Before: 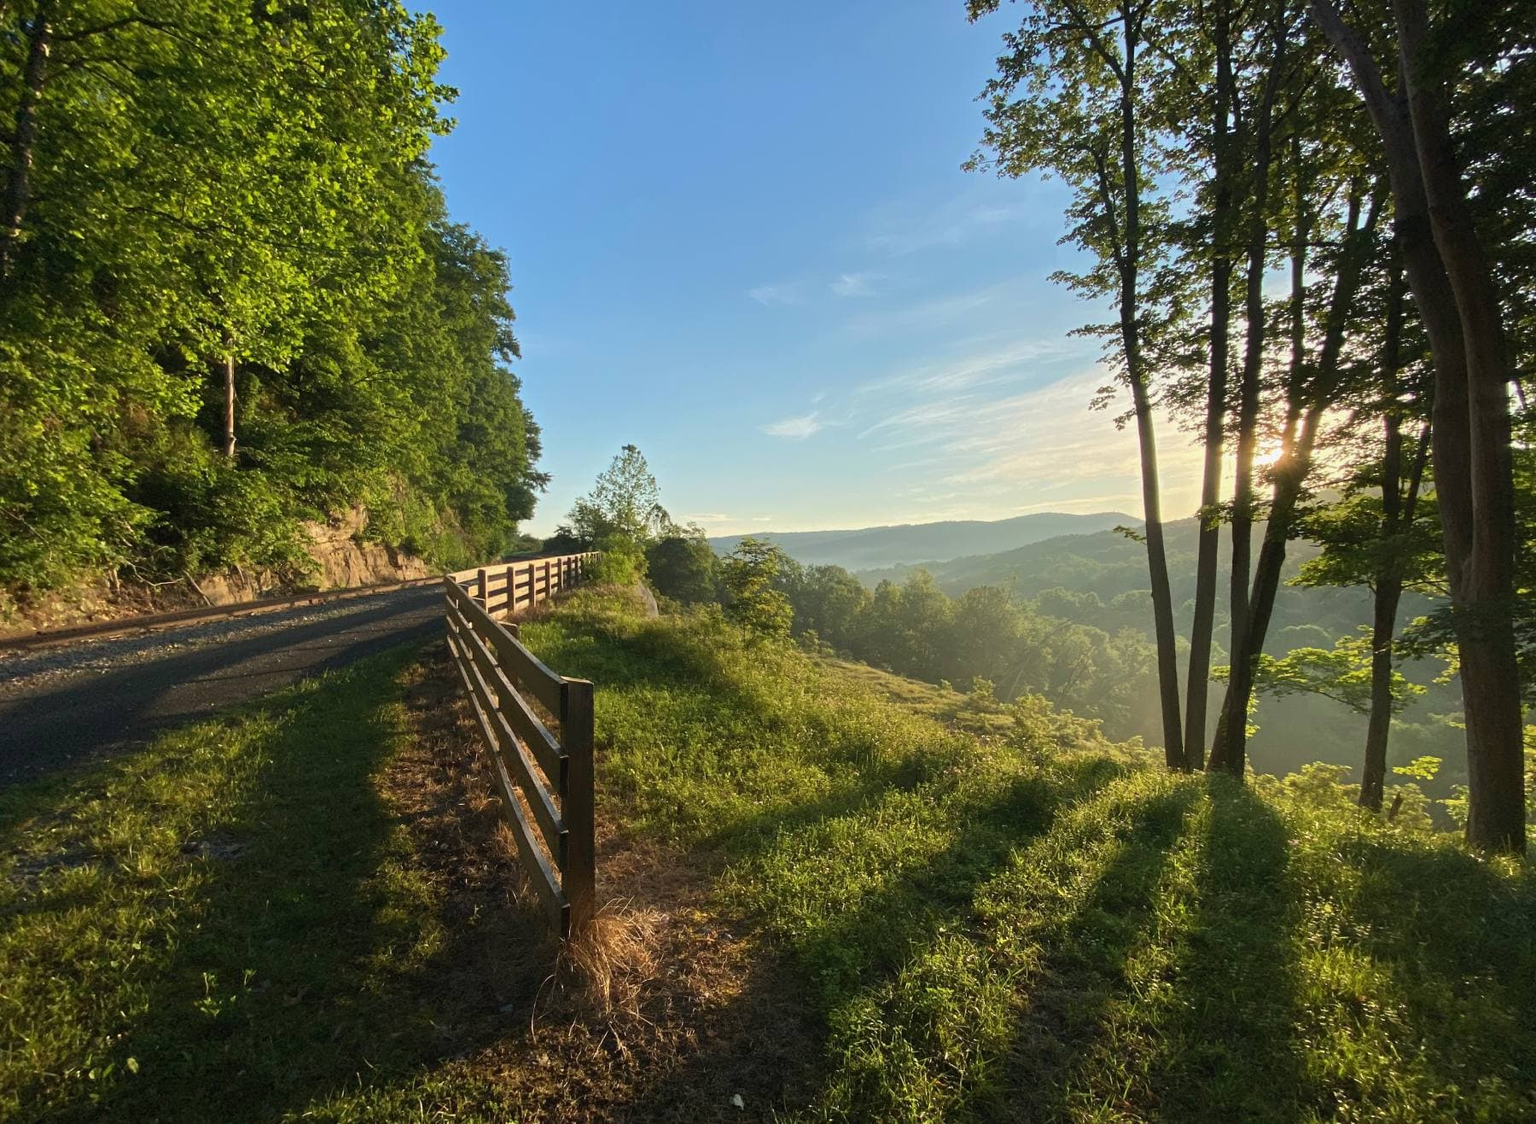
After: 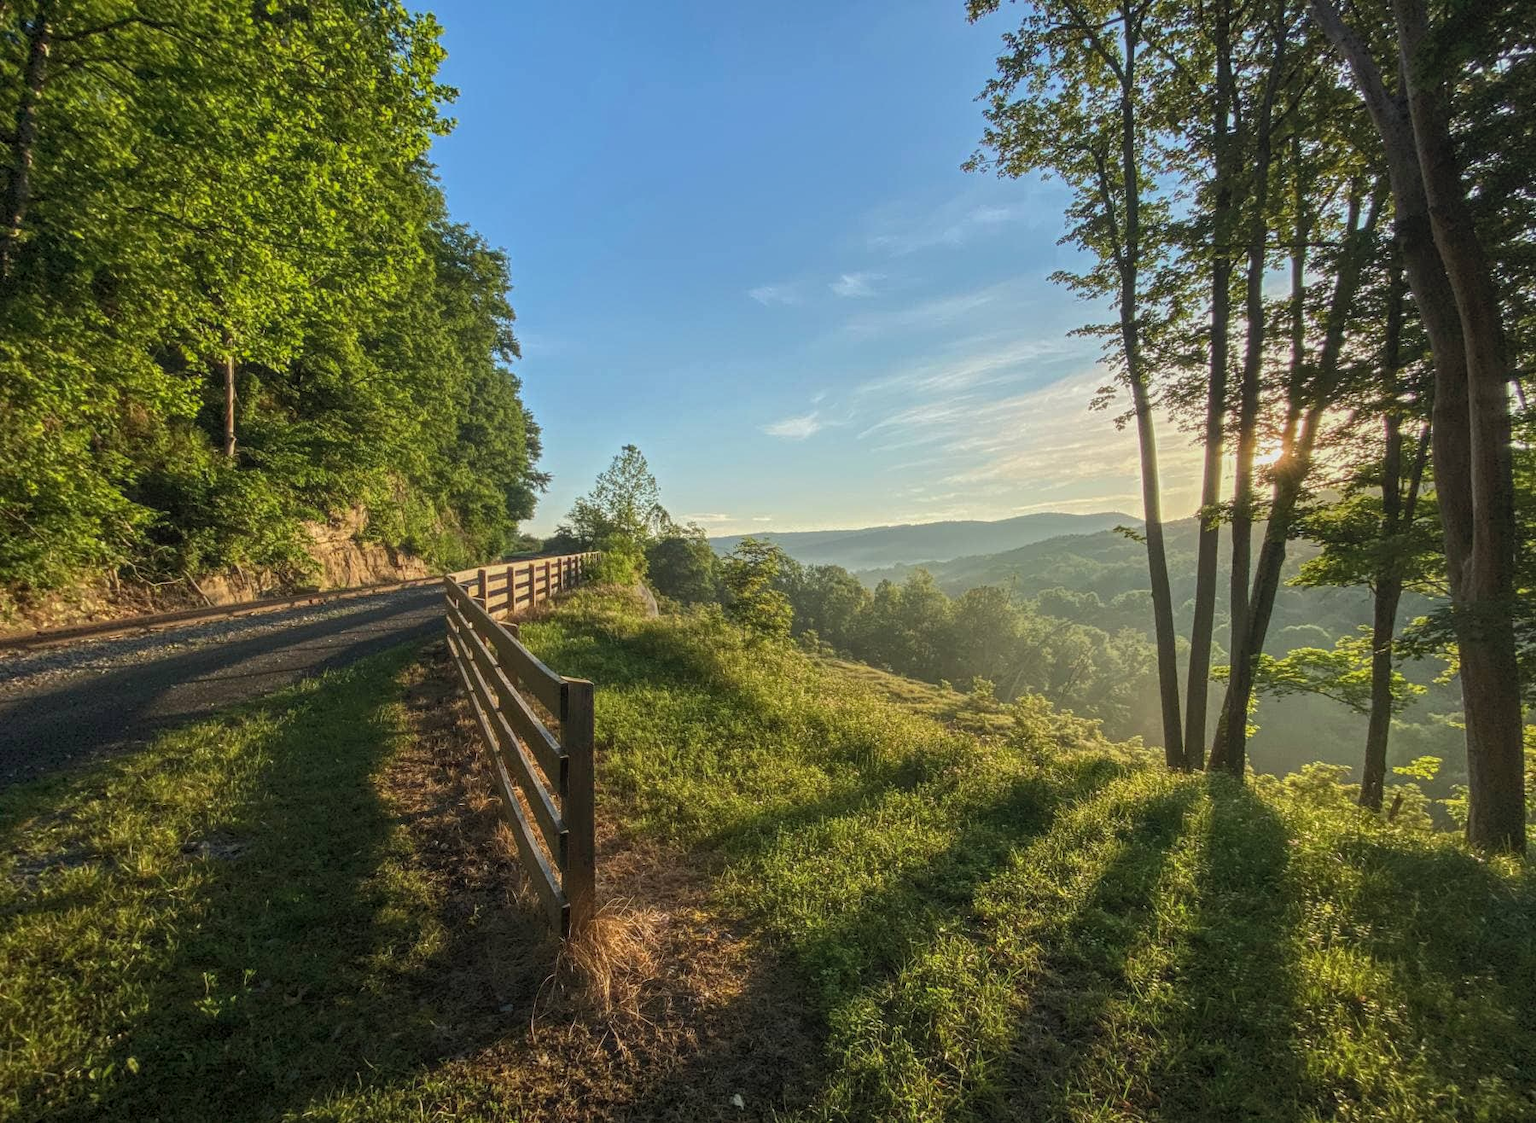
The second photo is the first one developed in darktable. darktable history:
local contrast: highlights 67%, shadows 32%, detail 167%, midtone range 0.2
base curve: preserve colors none
